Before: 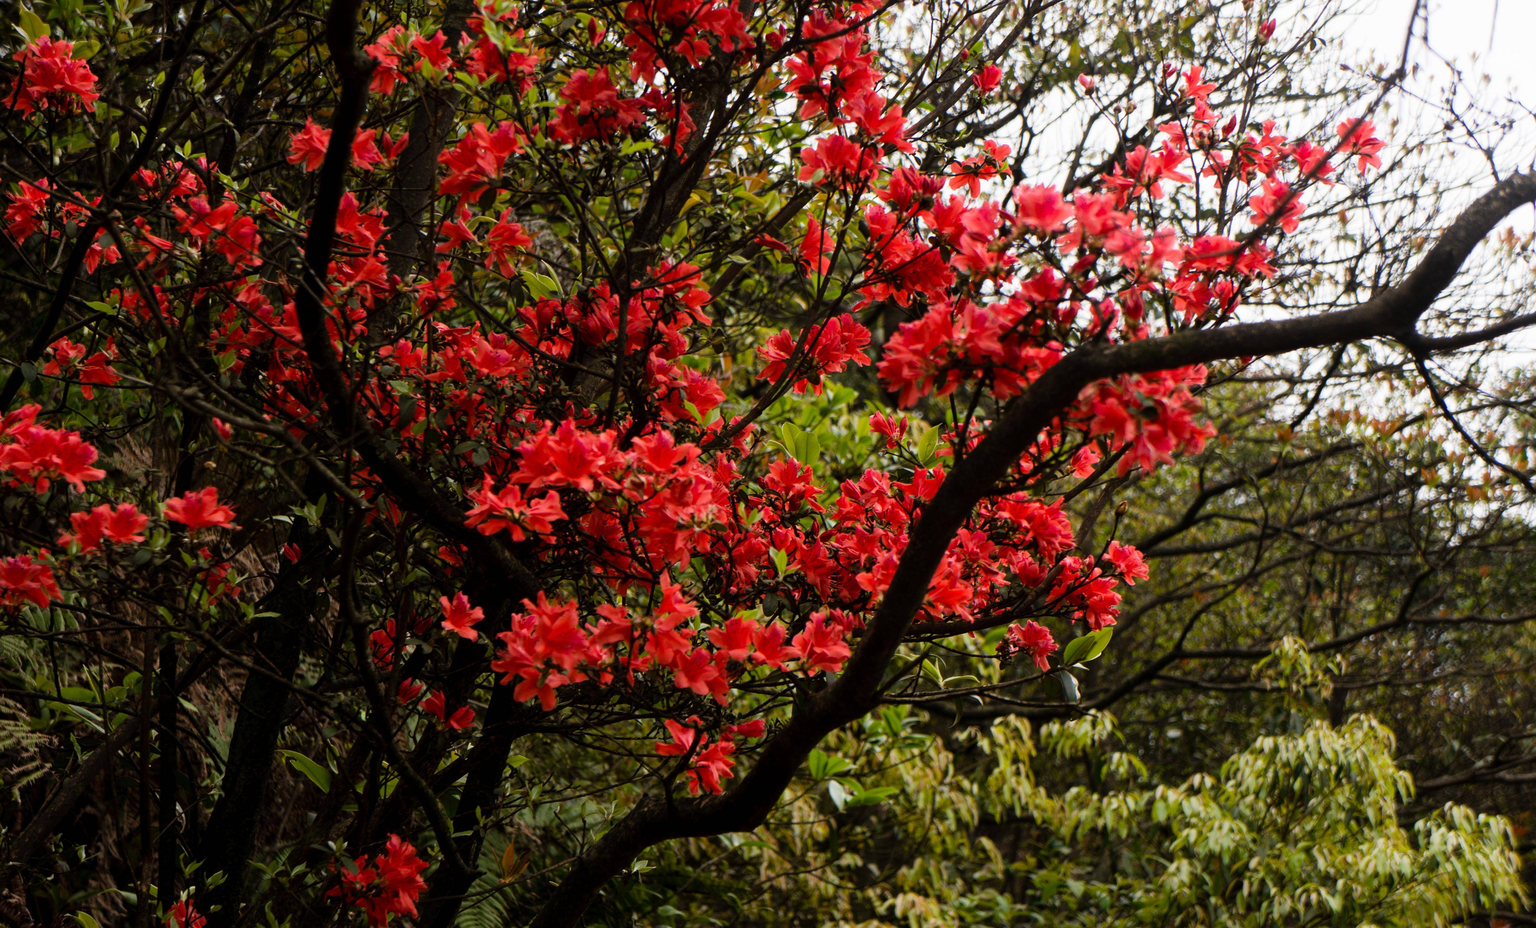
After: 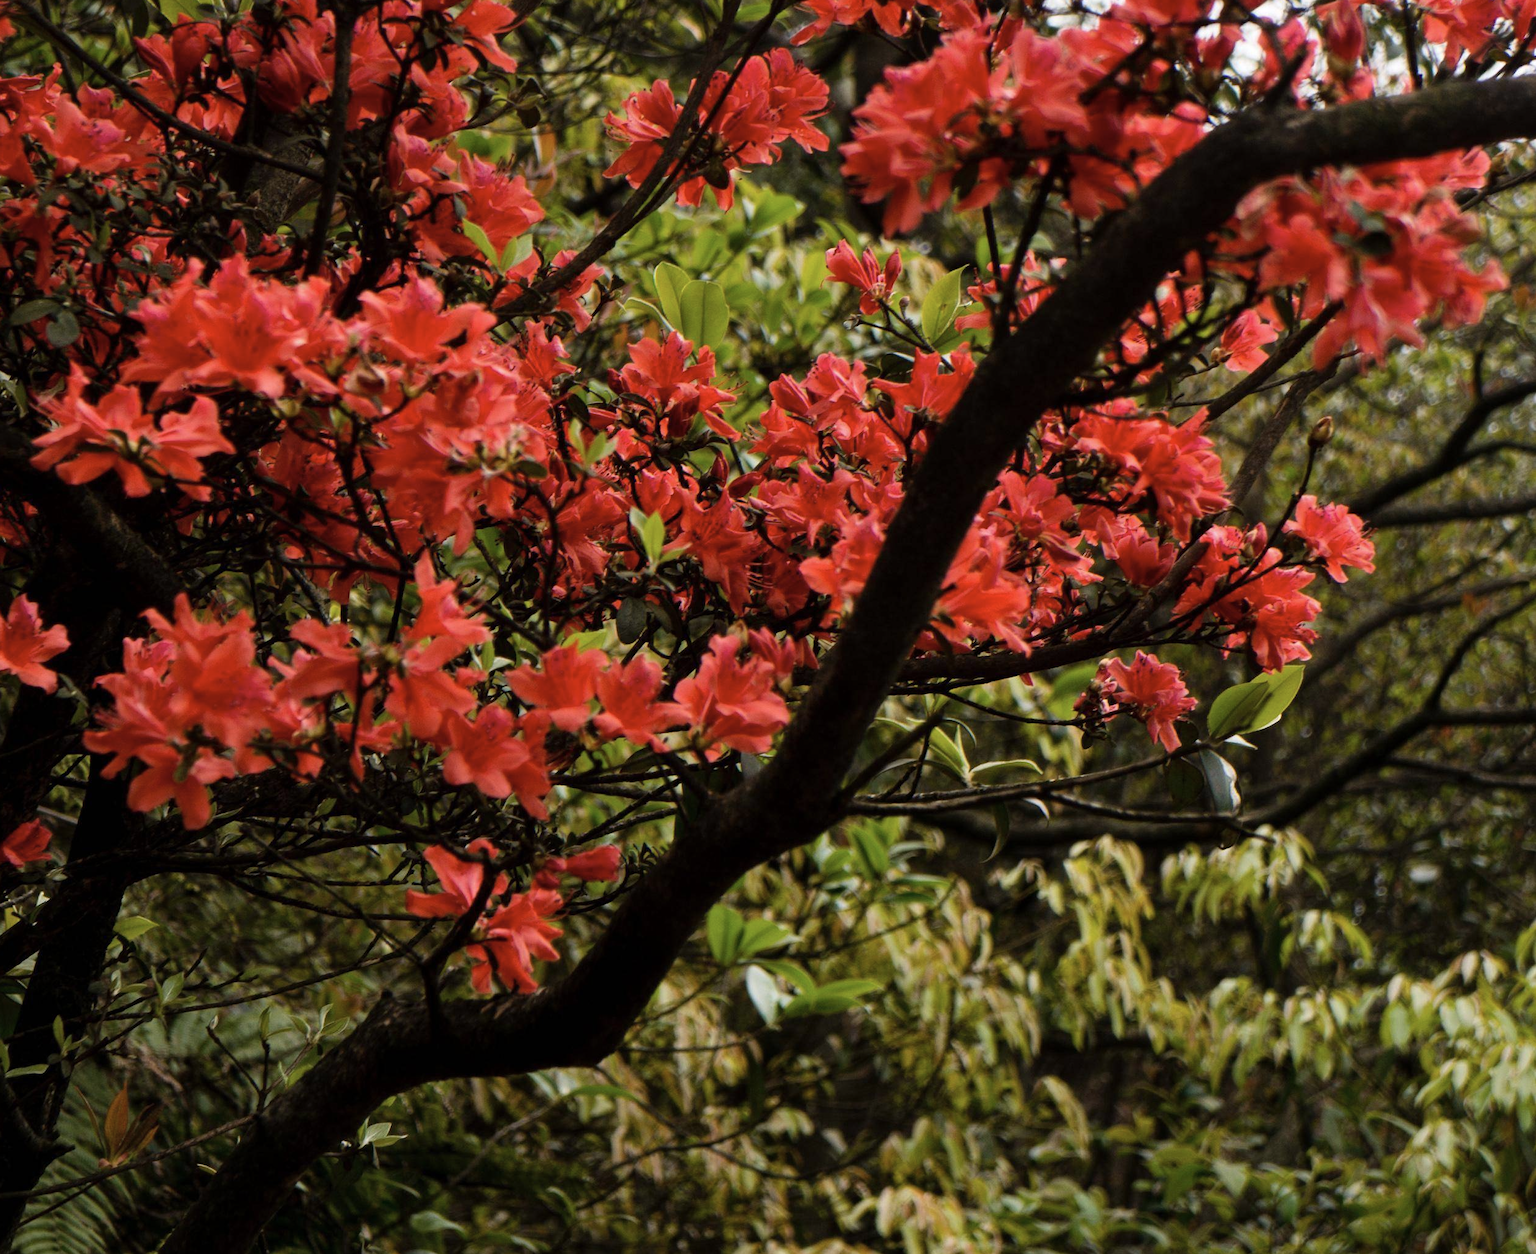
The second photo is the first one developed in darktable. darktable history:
shadows and highlights: shadows 12, white point adjustment 1.2, soften with gaussian
white balance: emerald 1
color contrast: green-magenta contrast 0.84, blue-yellow contrast 0.86
crop and rotate: left 29.237%, top 31.152%, right 19.807%
